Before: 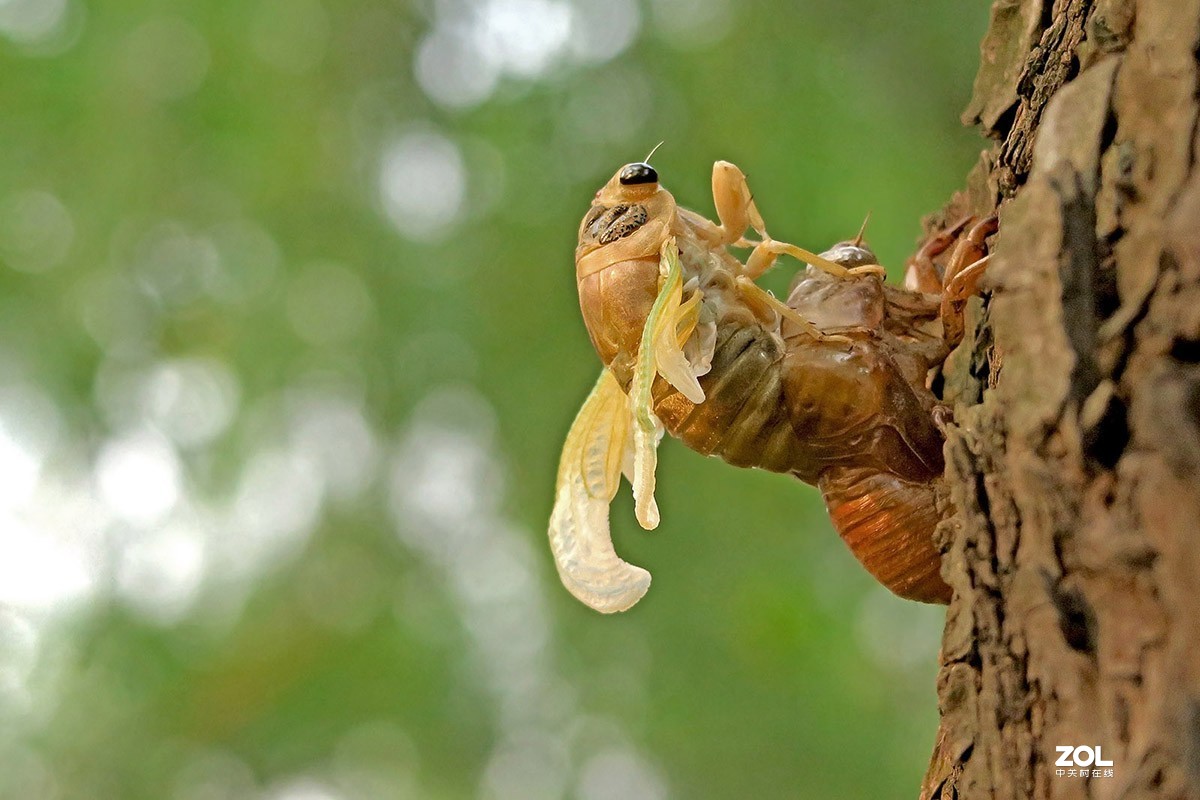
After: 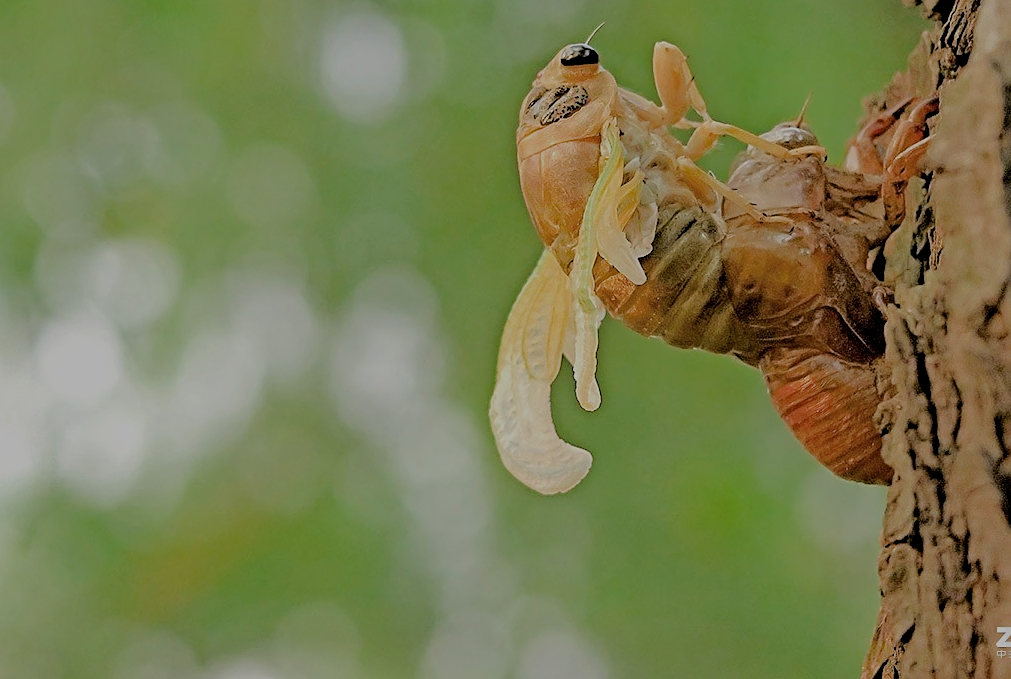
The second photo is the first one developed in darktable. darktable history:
crop and rotate: left 4.968%, top 15.004%, right 10.706%
filmic rgb: black relative exposure -4.46 EV, white relative exposure 6.6 EV, hardness 1.87, contrast 0.506
sharpen: on, module defaults
